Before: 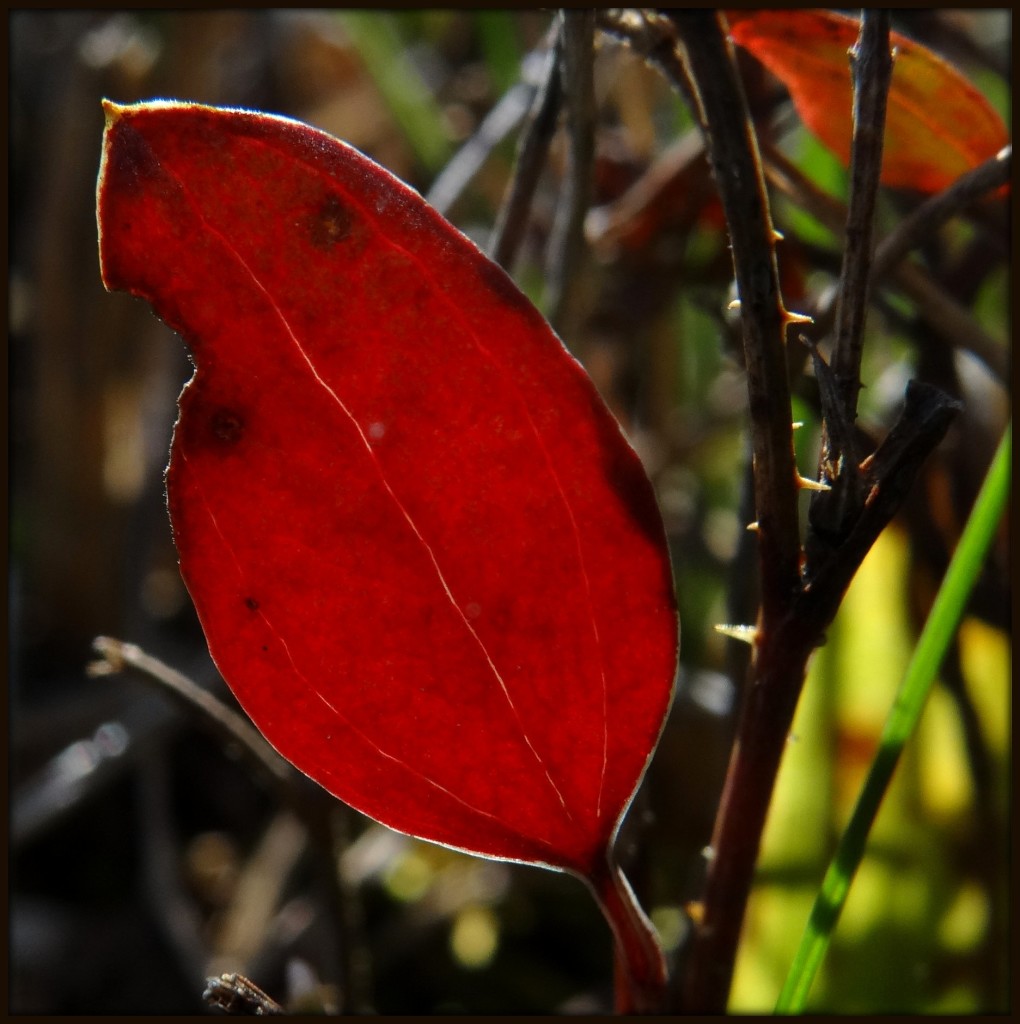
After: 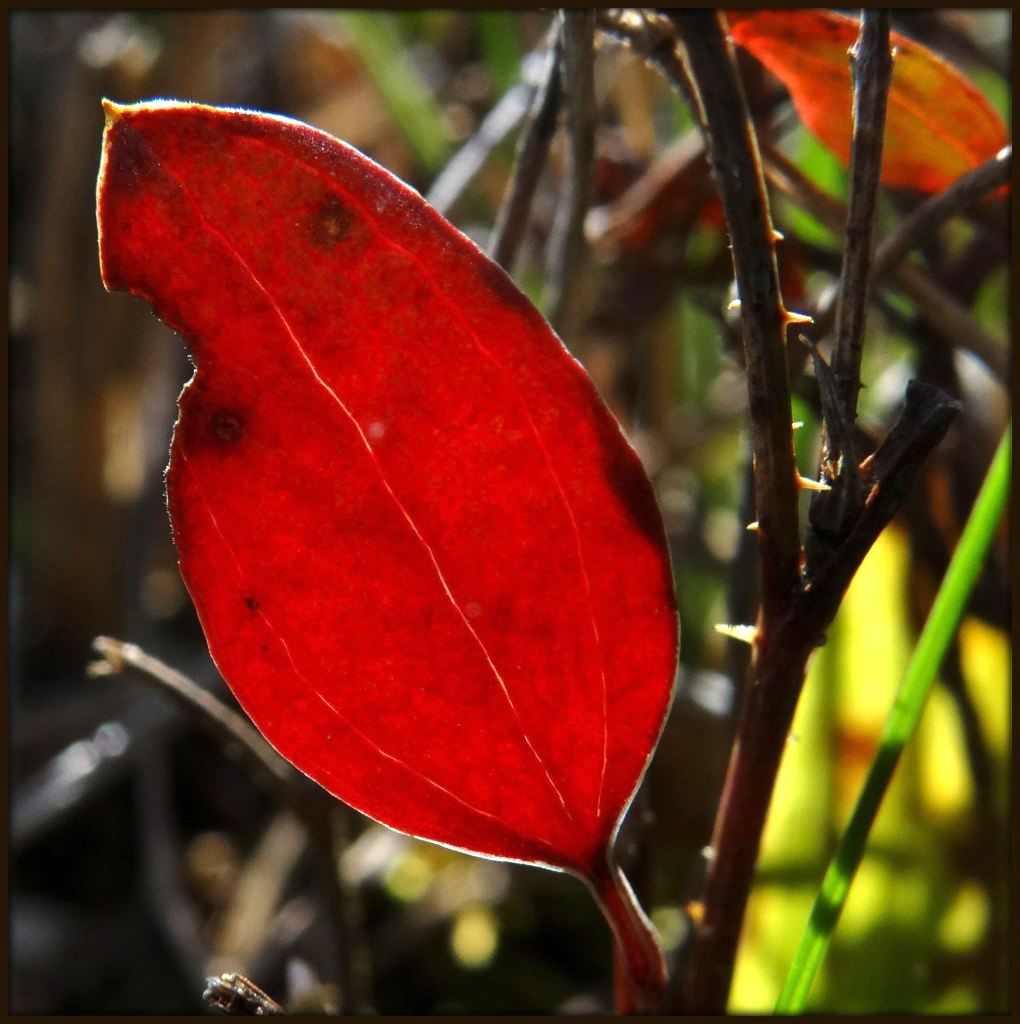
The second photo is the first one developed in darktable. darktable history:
shadows and highlights: radius 334.63, shadows 65.36, highlights 5.6, compress 87.42%, soften with gaussian
exposure: black level correction 0, exposure 0.499 EV, compensate exposure bias true, compensate highlight preservation false
